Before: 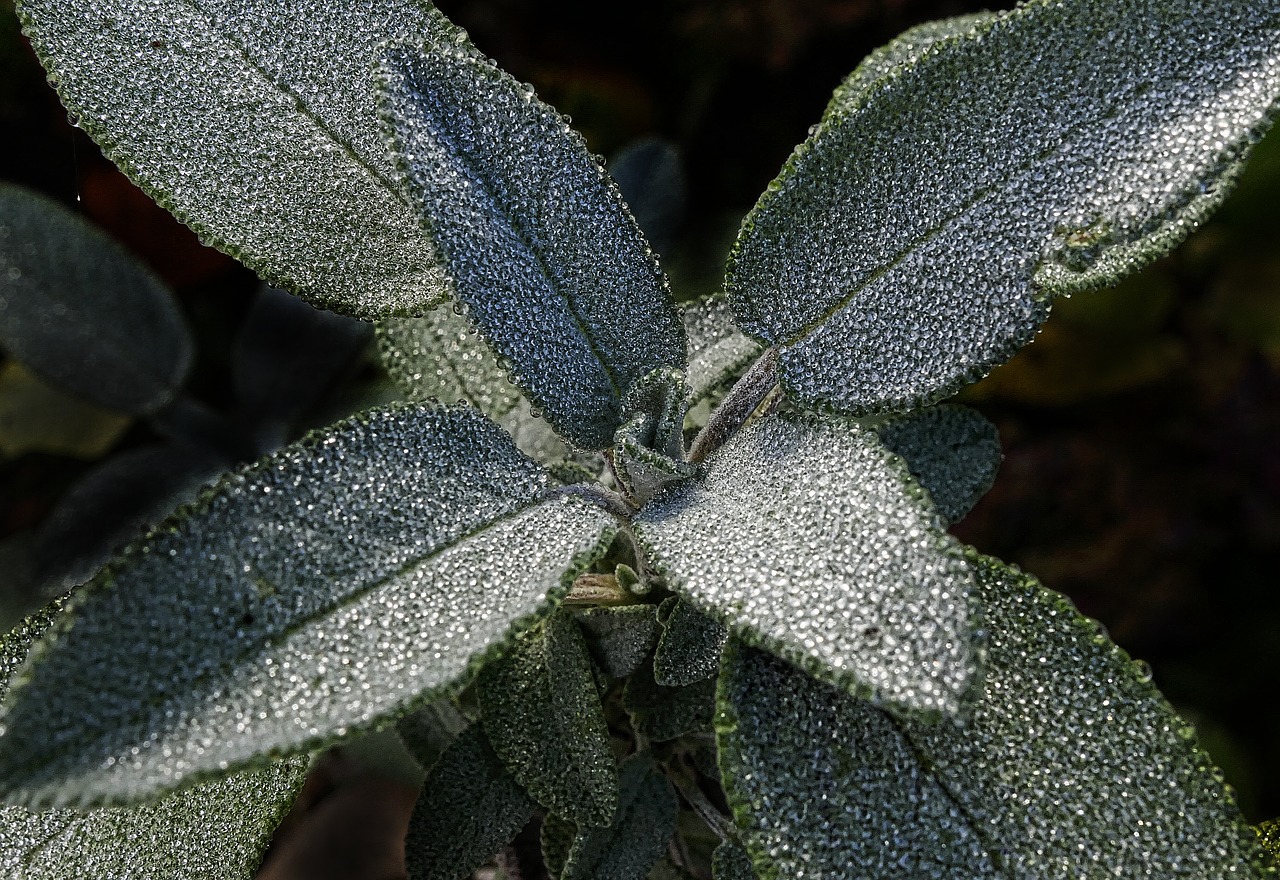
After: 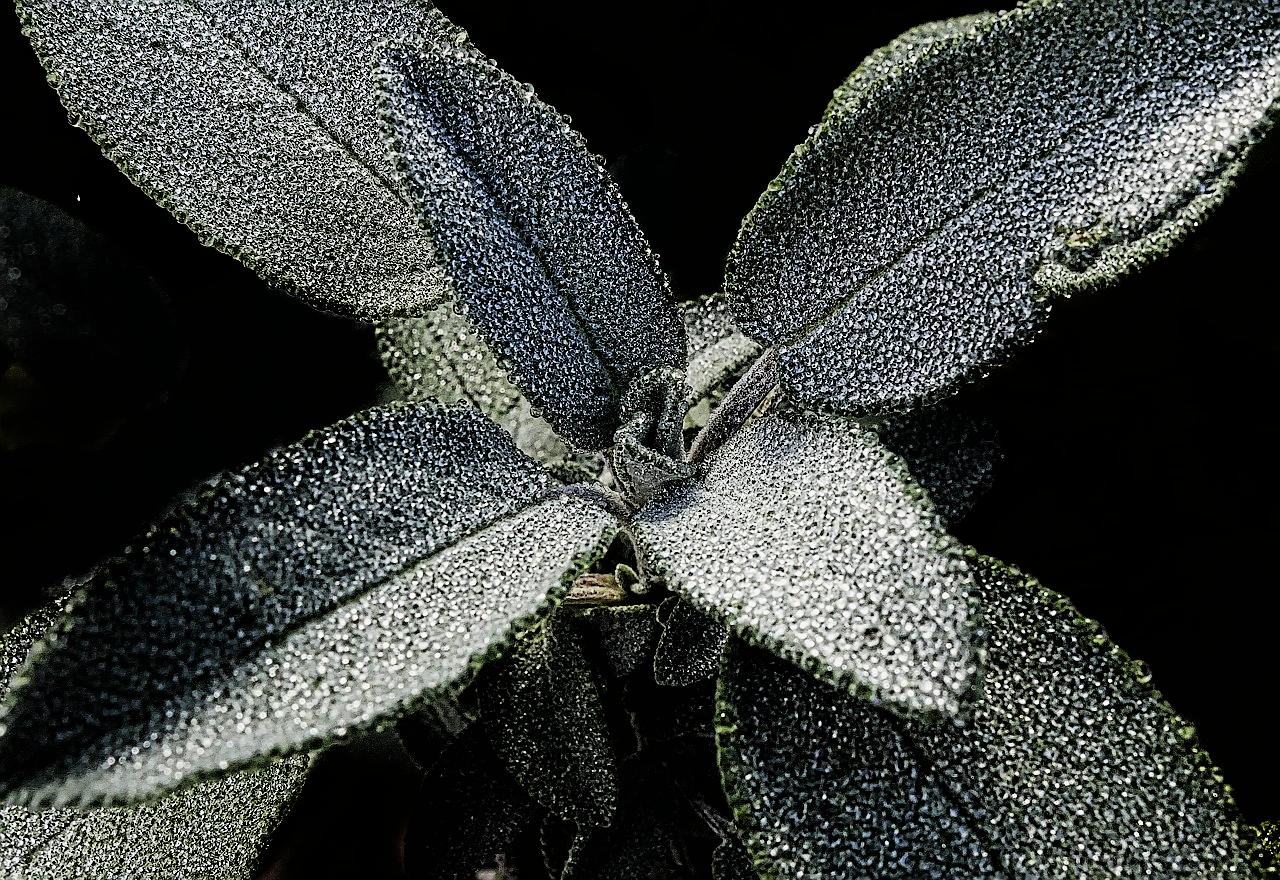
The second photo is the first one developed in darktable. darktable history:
sharpen: on, module defaults
tone equalizer: -8 EV -0.414 EV, -7 EV -0.373 EV, -6 EV -0.316 EV, -5 EV -0.252 EV, -3 EV 0.191 EV, -2 EV 0.342 EV, -1 EV 0.414 EV, +0 EV 0.397 EV
filmic rgb: black relative exposure -5.07 EV, white relative exposure 4 EV, hardness 2.89, contrast 1.392, highlights saturation mix -21.09%
color correction: highlights a* -0.086, highlights b* 0.127
